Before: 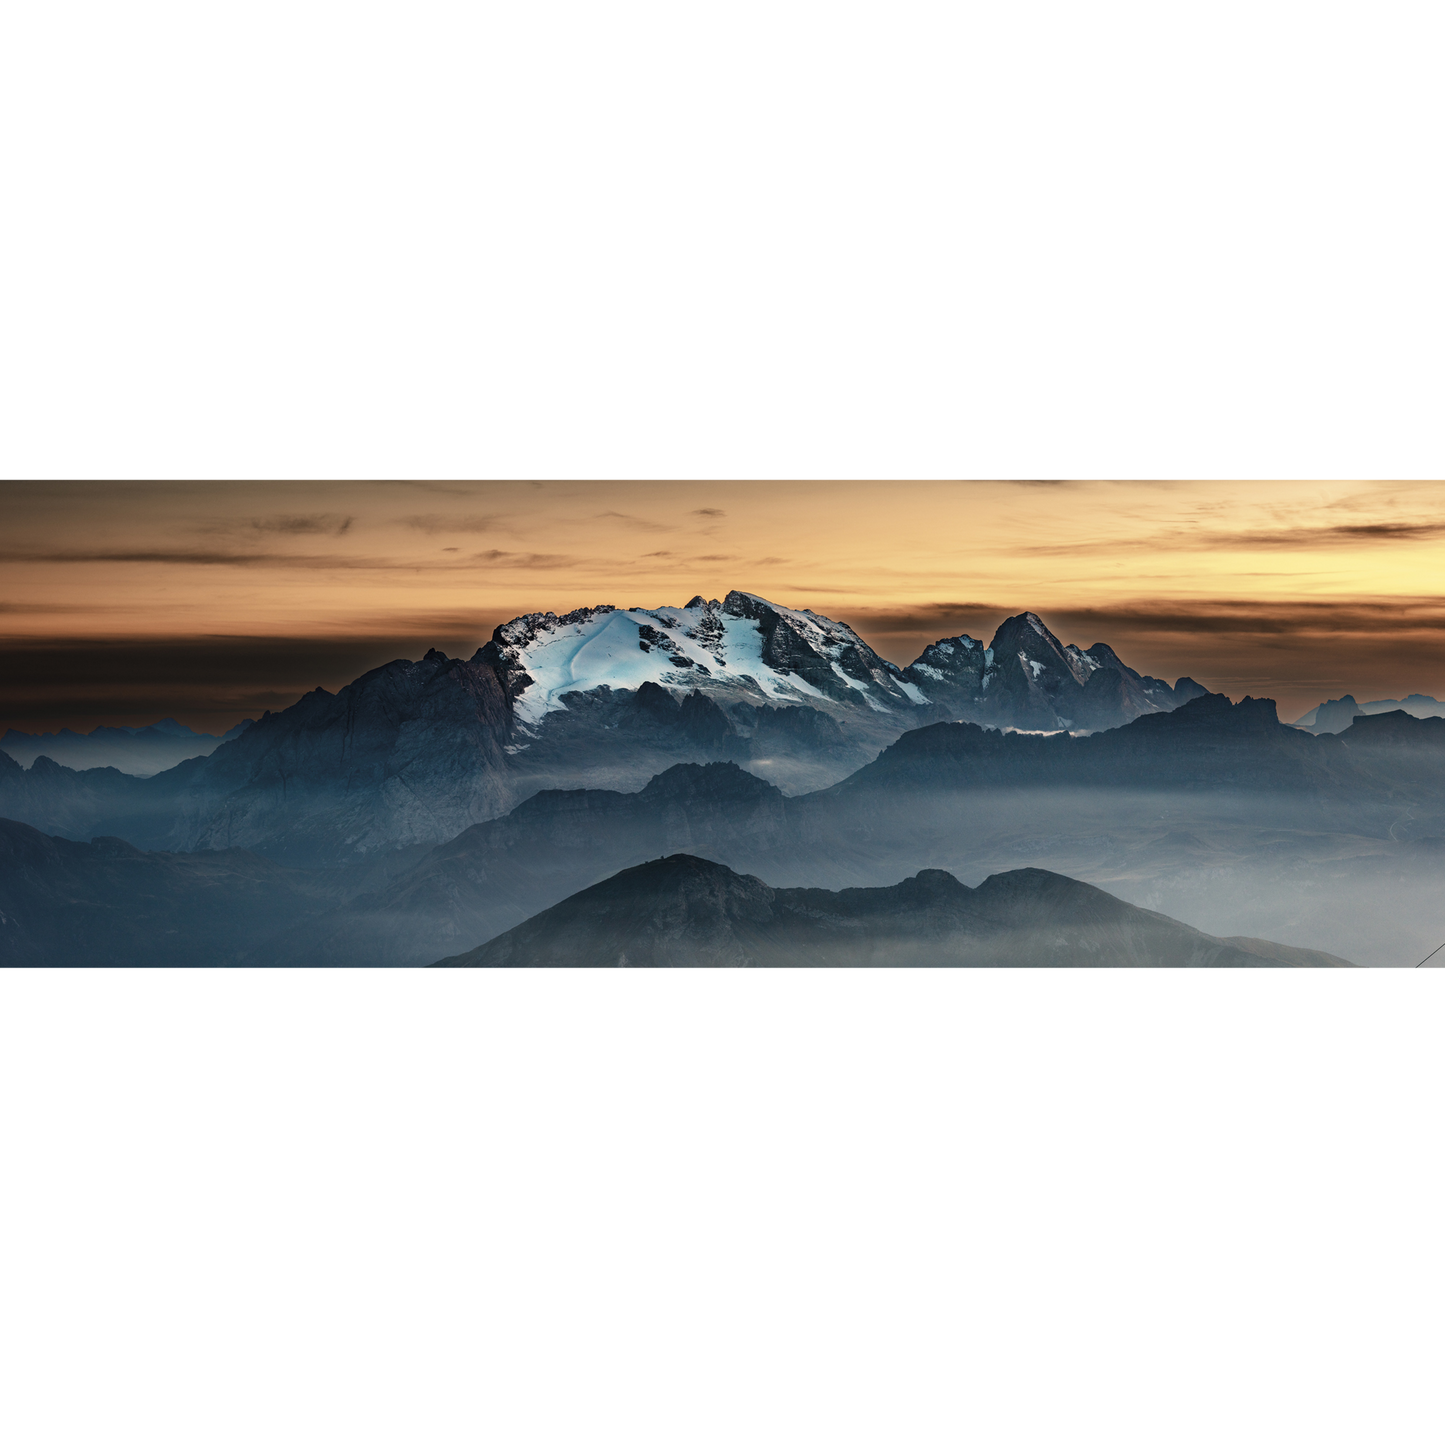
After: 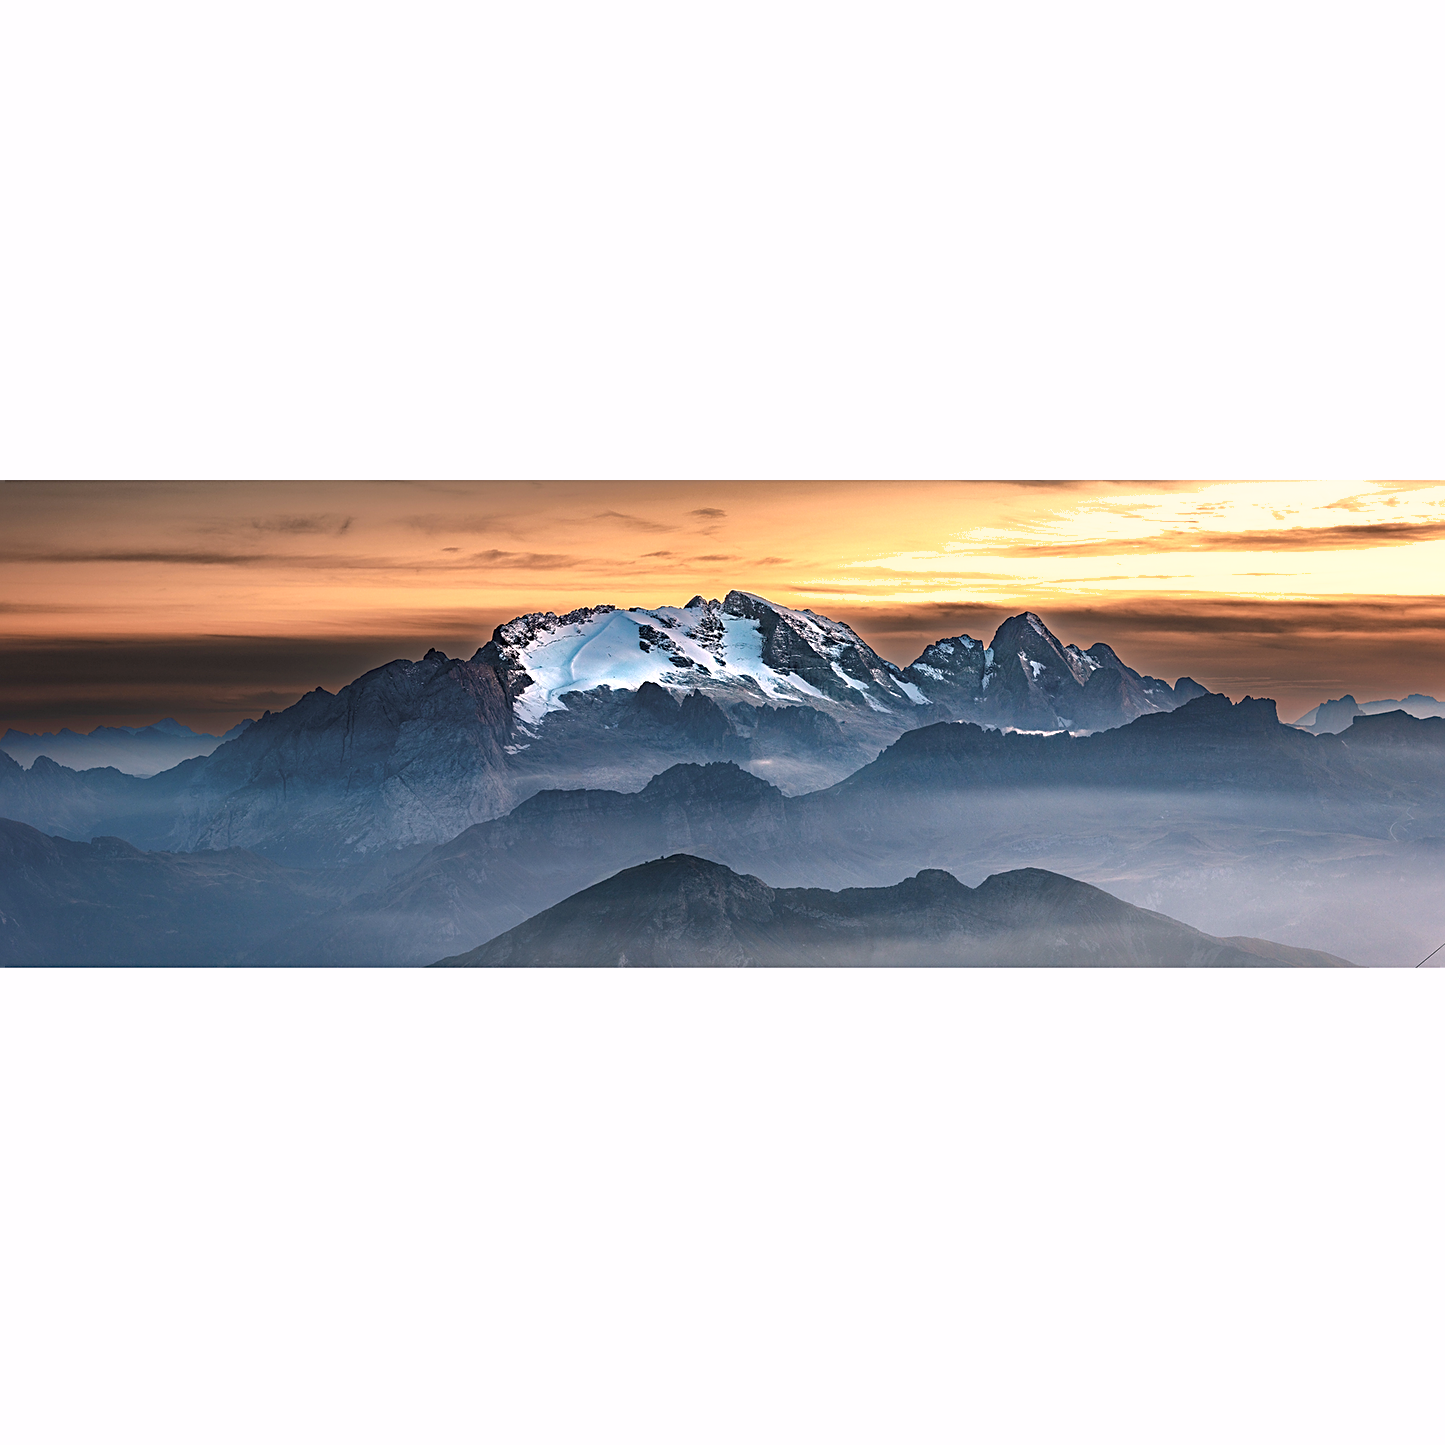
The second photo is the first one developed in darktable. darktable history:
exposure: exposure 0.648 EV, compensate highlight preservation false
shadows and highlights: on, module defaults
sharpen: amount 0.55
white balance: red 1.05, blue 1.072
